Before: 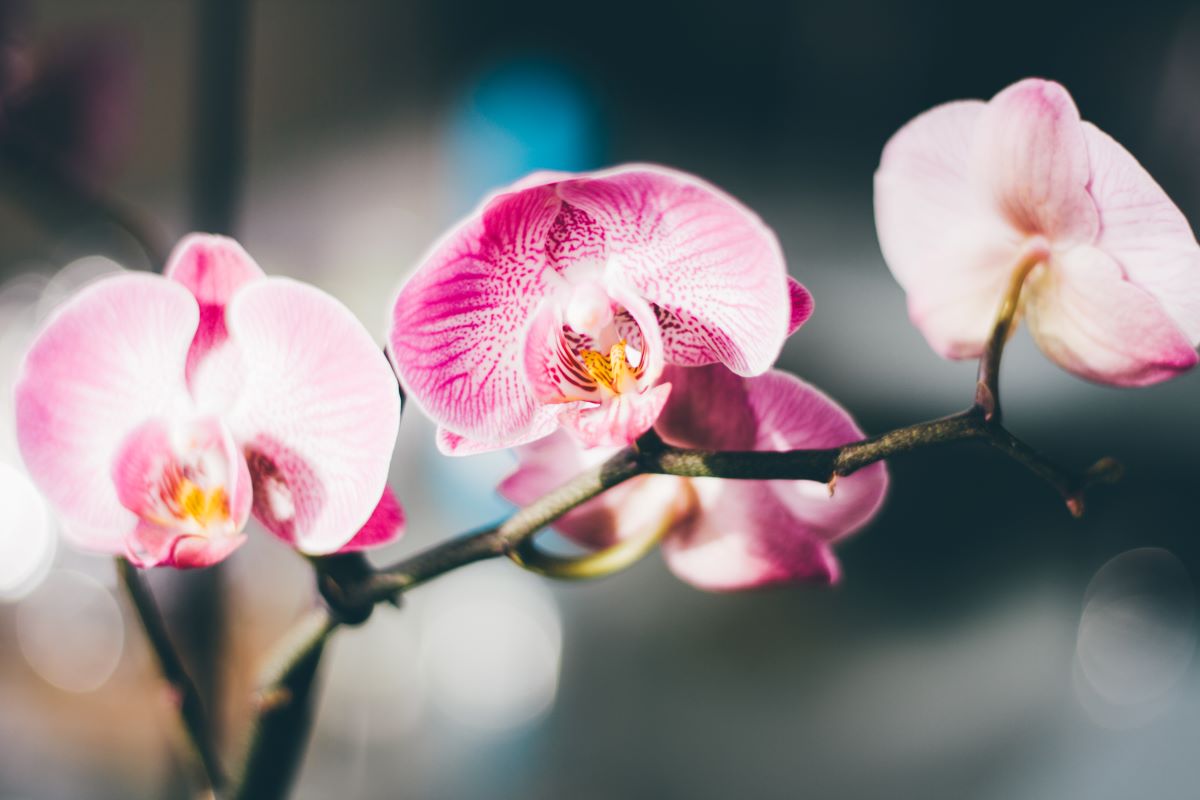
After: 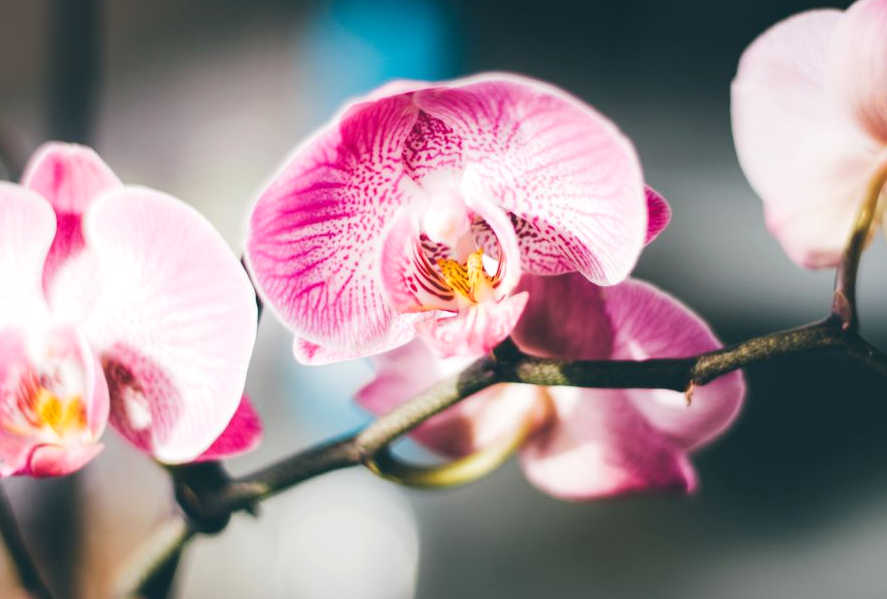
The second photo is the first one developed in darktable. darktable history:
exposure: exposure 0.125 EV, compensate highlight preservation false
crop and rotate: left 11.993%, top 11.38%, right 14.031%, bottom 13.685%
